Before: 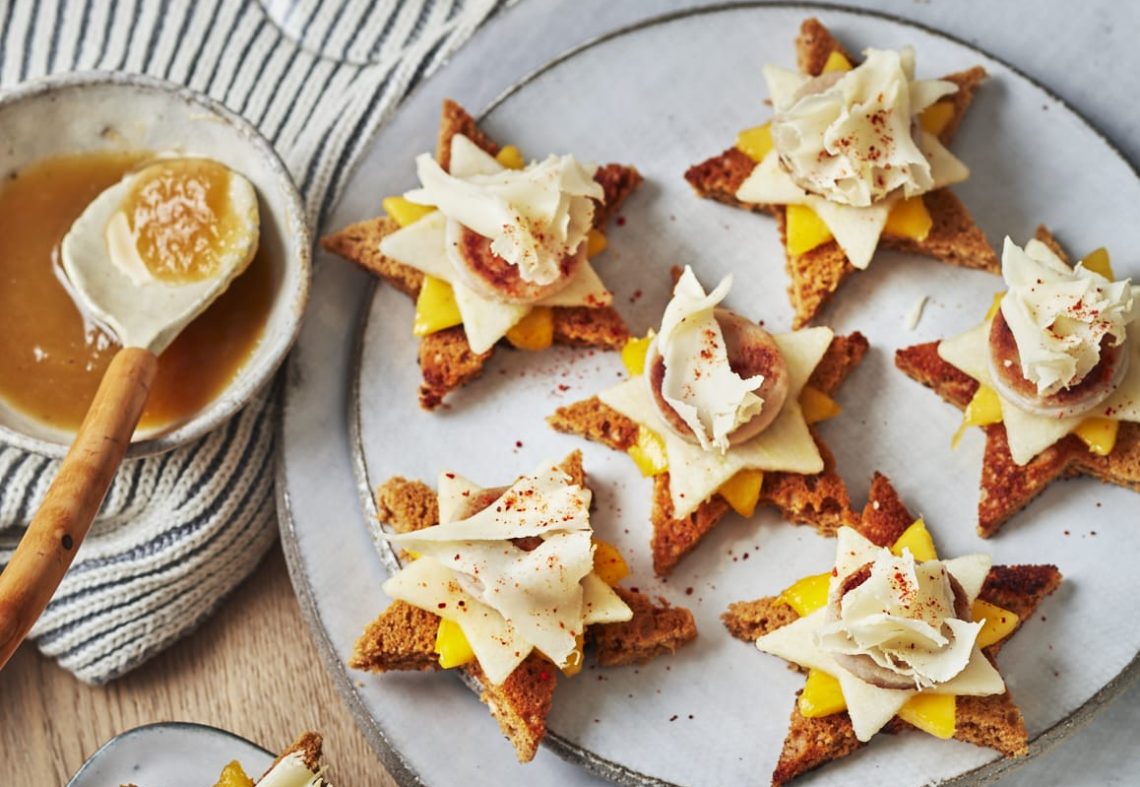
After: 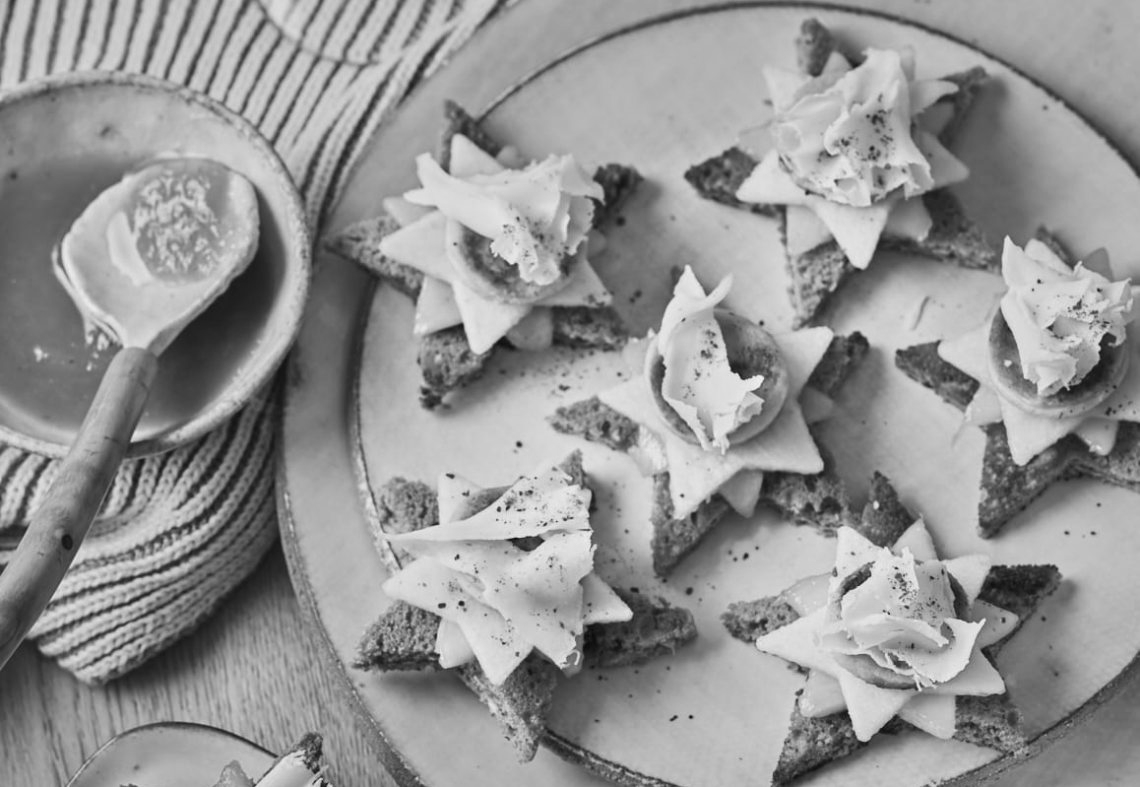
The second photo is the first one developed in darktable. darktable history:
color zones: curves: ch1 [(0, 0.708) (0.088, 0.648) (0.245, 0.187) (0.429, 0.326) (0.571, 0.498) (0.714, 0.5) (0.857, 0.5) (1, 0.708)]
monochrome: a 26.22, b 42.67, size 0.8
white balance: emerald 1
